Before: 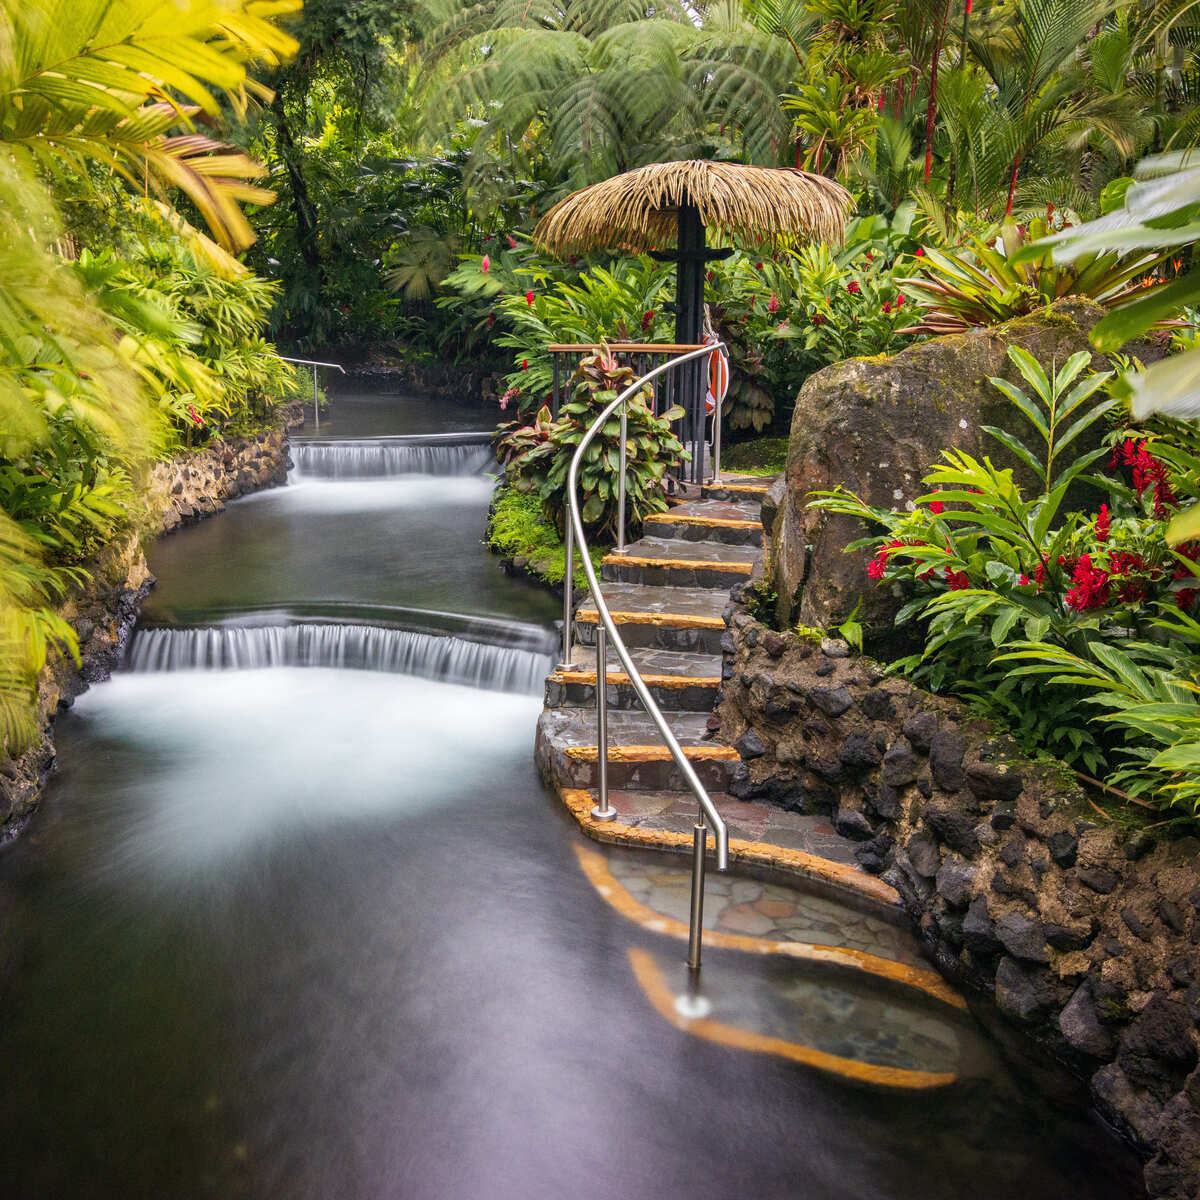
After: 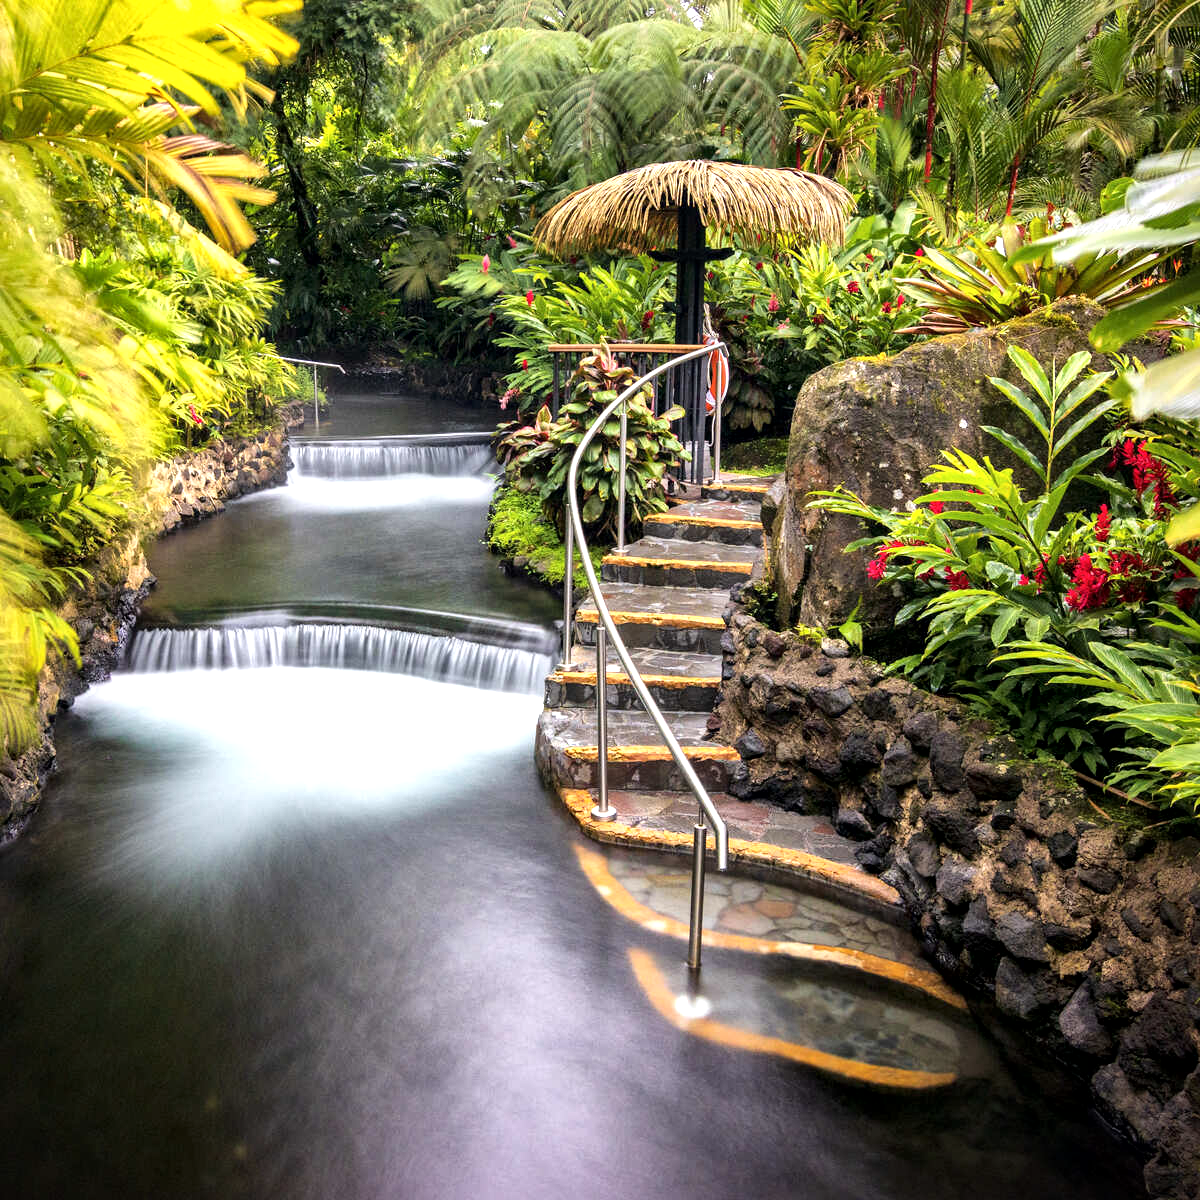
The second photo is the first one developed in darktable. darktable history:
tone equalizer: -8 EV -0.757 EV, -7 EV -0.69 EV, -6 EV -0.566 EV, -5 EV -0.368 EV, -3 EV 0.403 EV, -2 EV 0.6 EV, -1 EV 0.69 EV, +0 EV 0.749 EV, mask exposure compensation -0.498 EV
local contrast: mode bilateral grid, contrast 19, coarseness 50, detail 141%, midtone range 0.2
